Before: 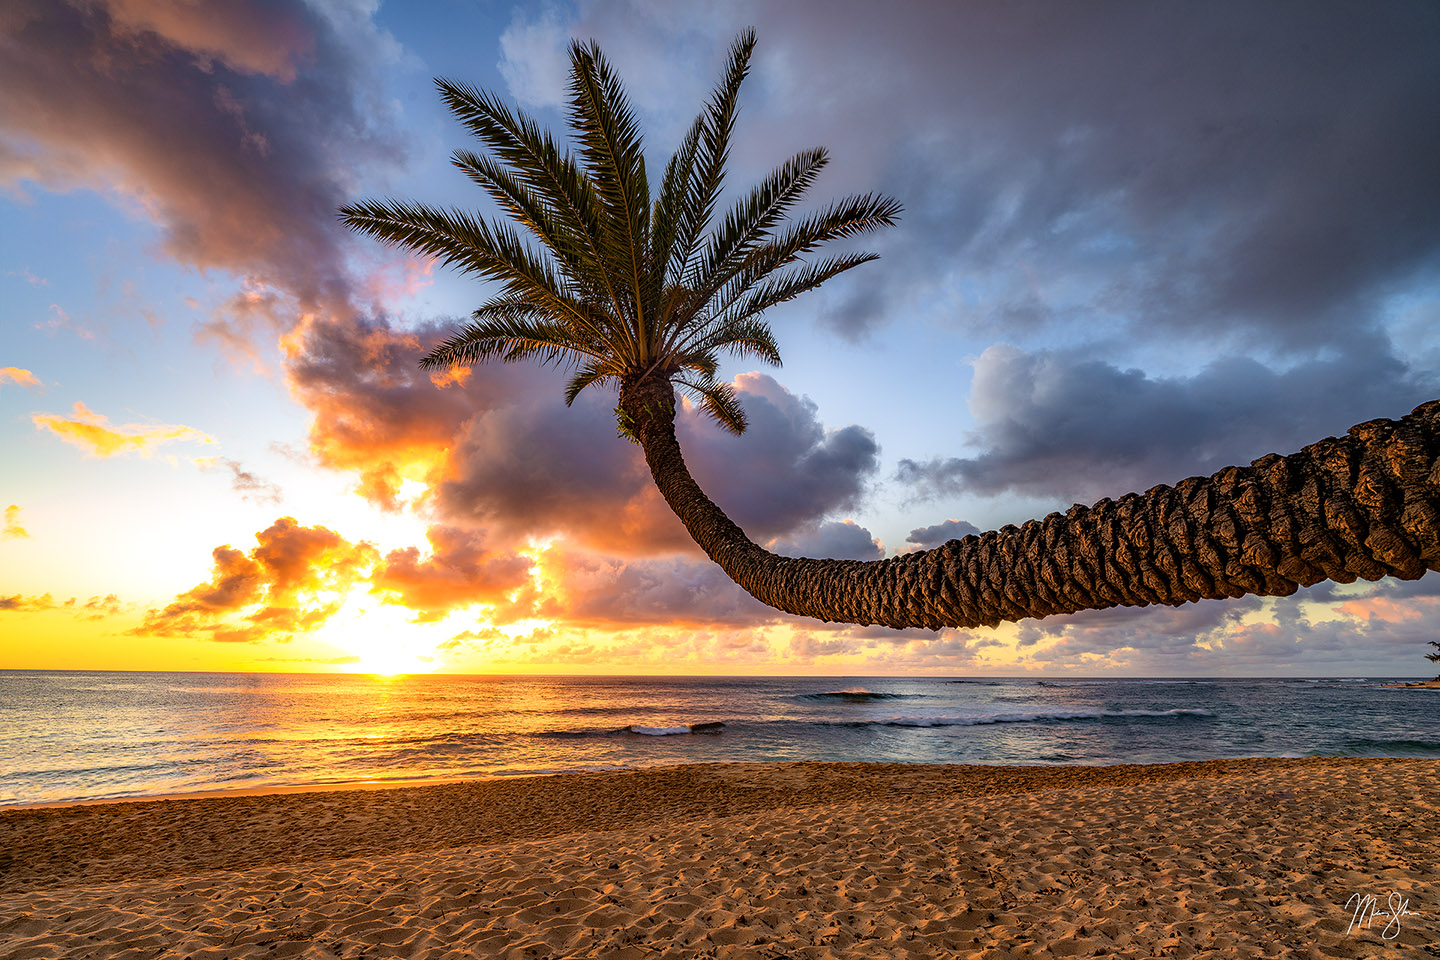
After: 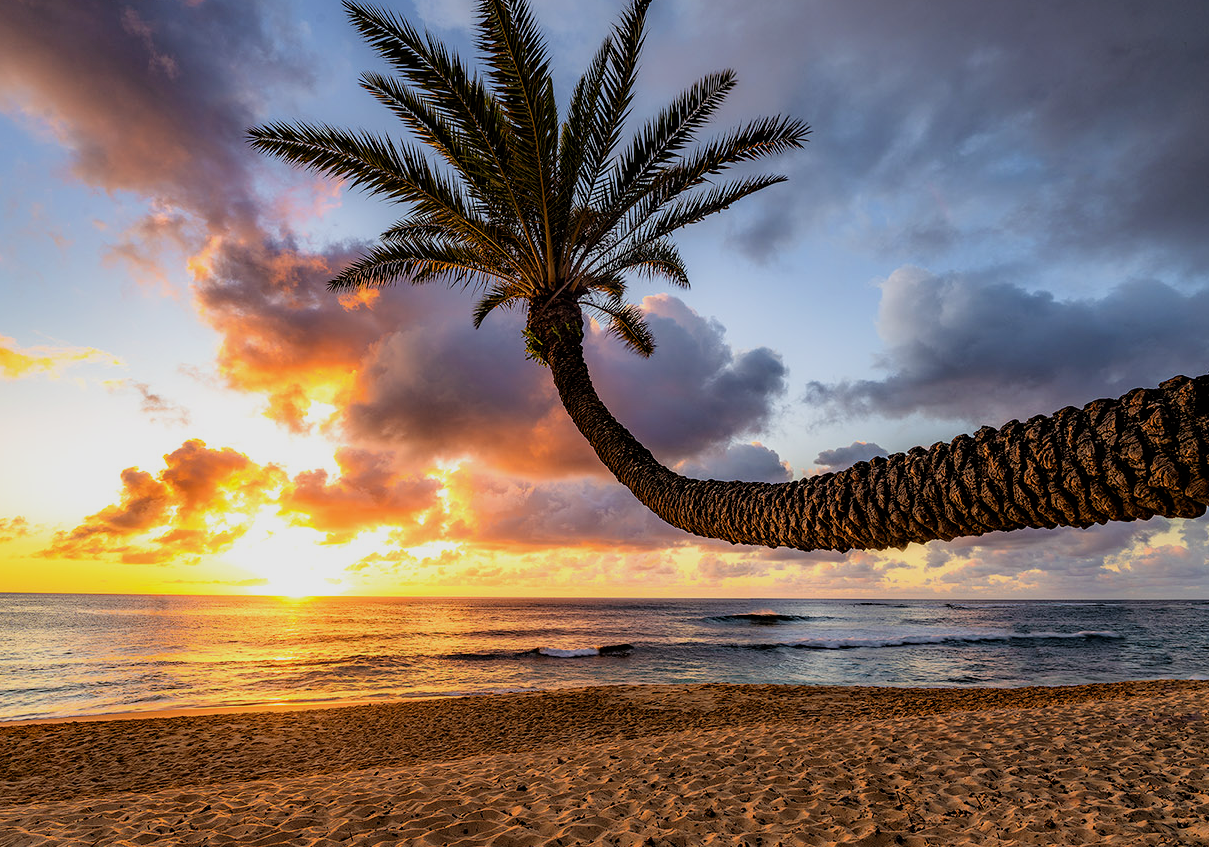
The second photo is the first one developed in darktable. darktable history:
crop: left 6.446%, top 8.188%, right 9.538%, bottom 3.548%
filmic rgb: black relative exposure -5.83 EV, white relative exposure 3.4 EV, hardness 3.68
